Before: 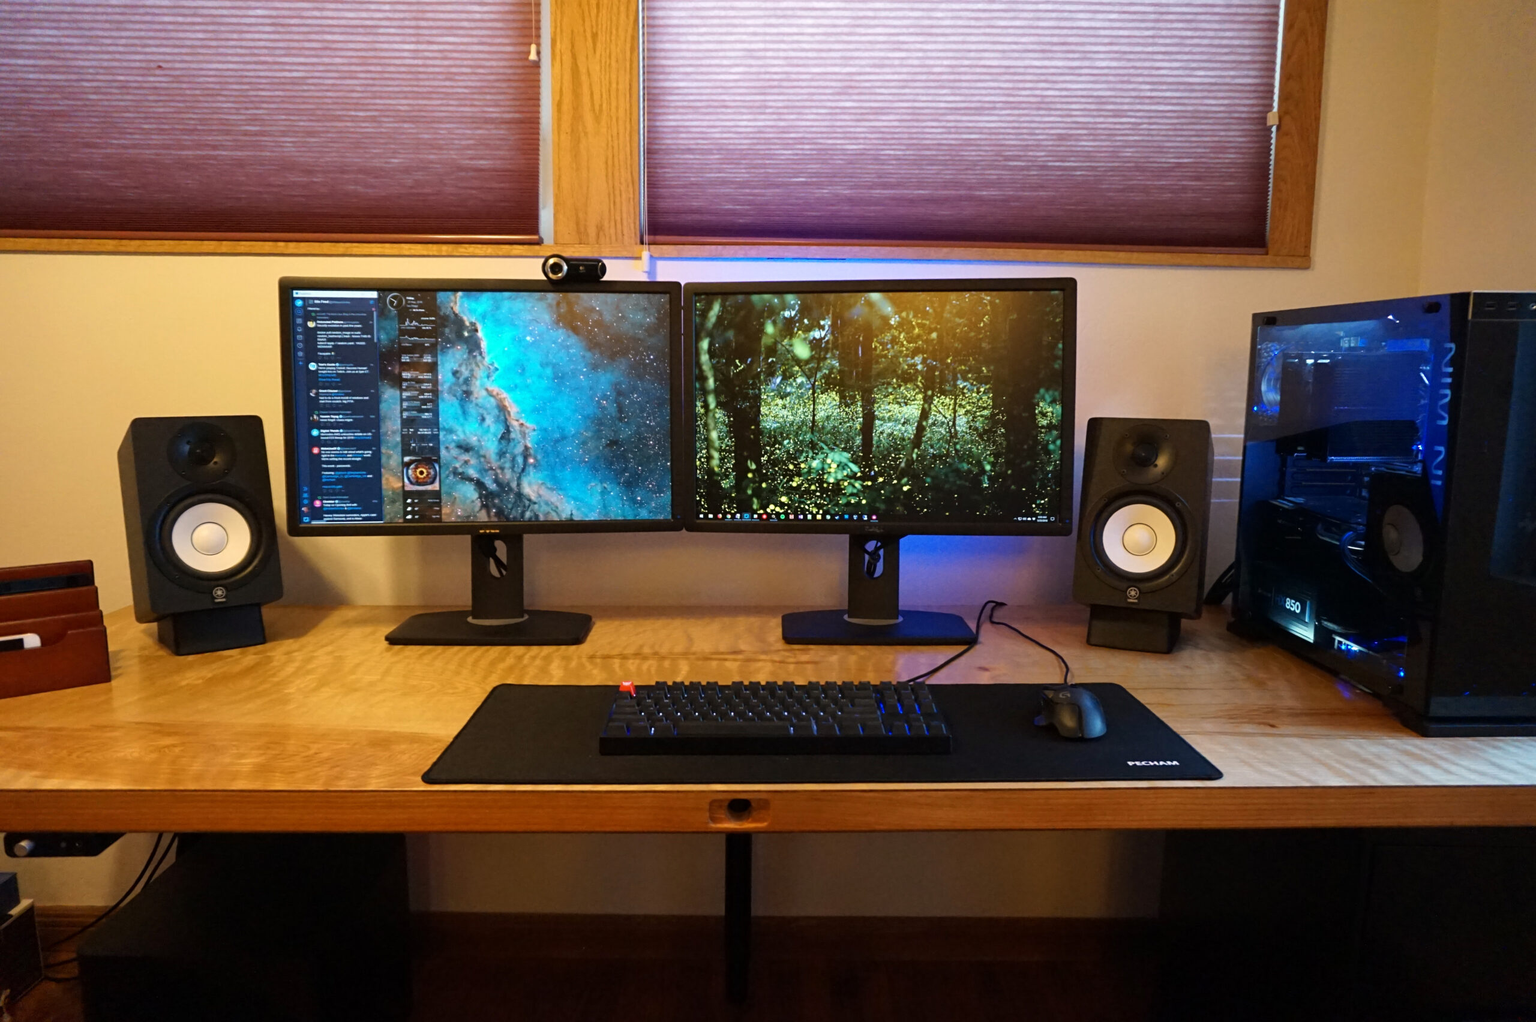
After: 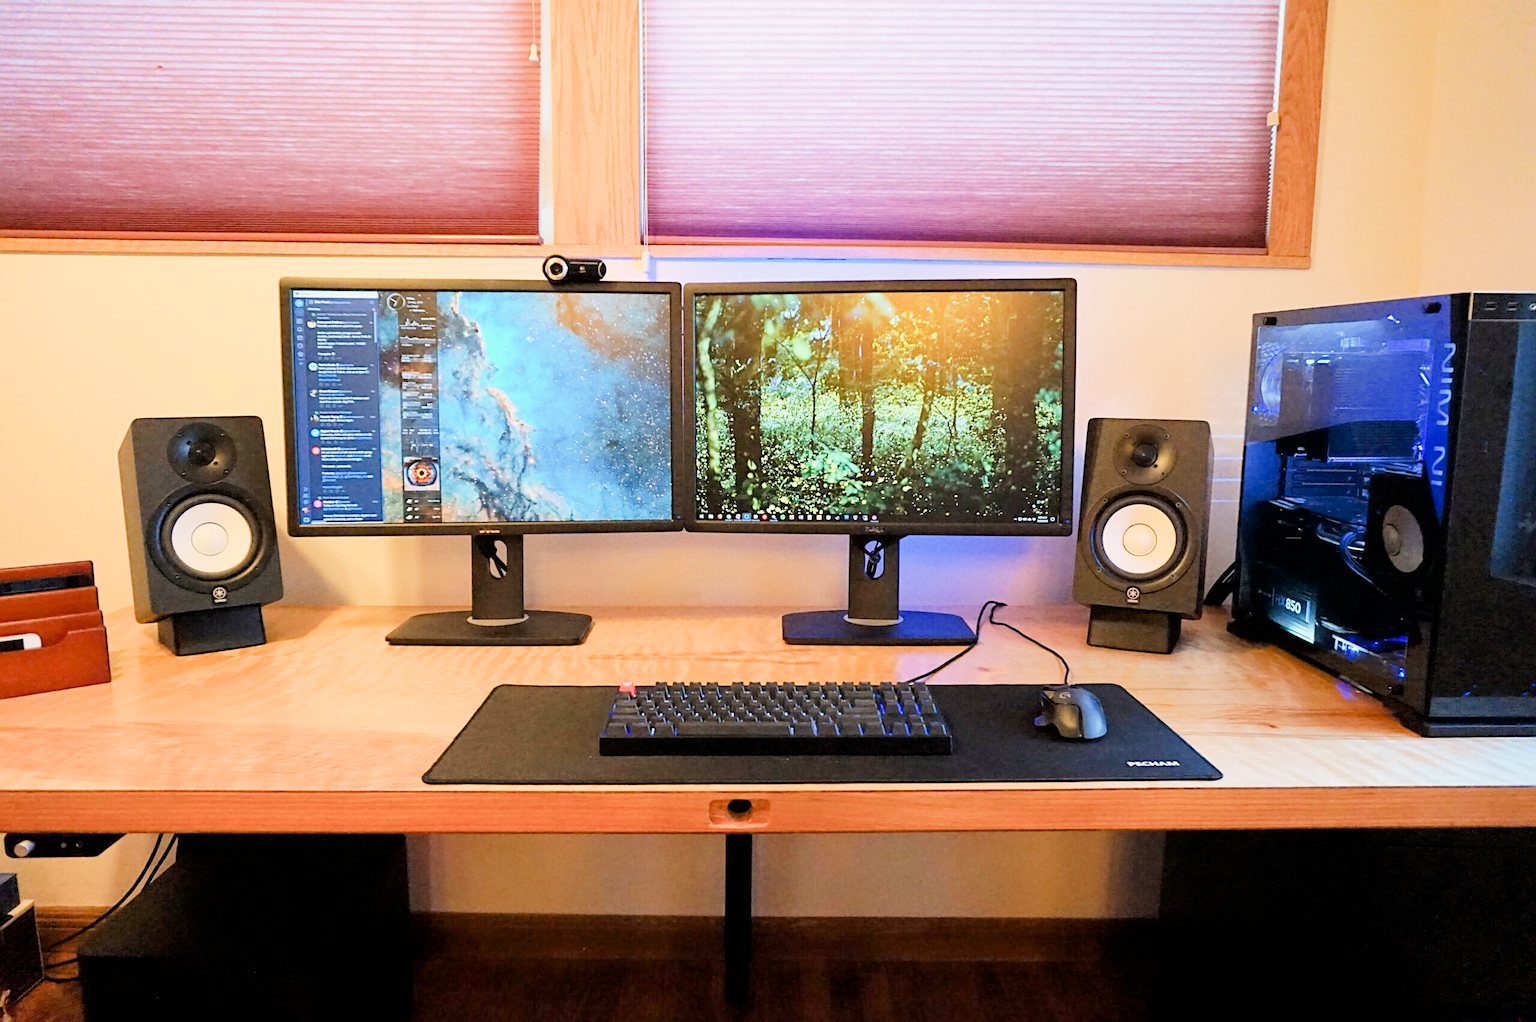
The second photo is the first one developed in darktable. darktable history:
exposure: black level correction 0.001, exposure 2.616 EV, compensate exposure bias true, compensate highlight preservation false
filmic rgb: black relative exposure -6.18 EV, white relative exposure 6.97 EV, hardness 2.26, iterations of high-quality reconstruction 0
sharpen: on, module defaults
